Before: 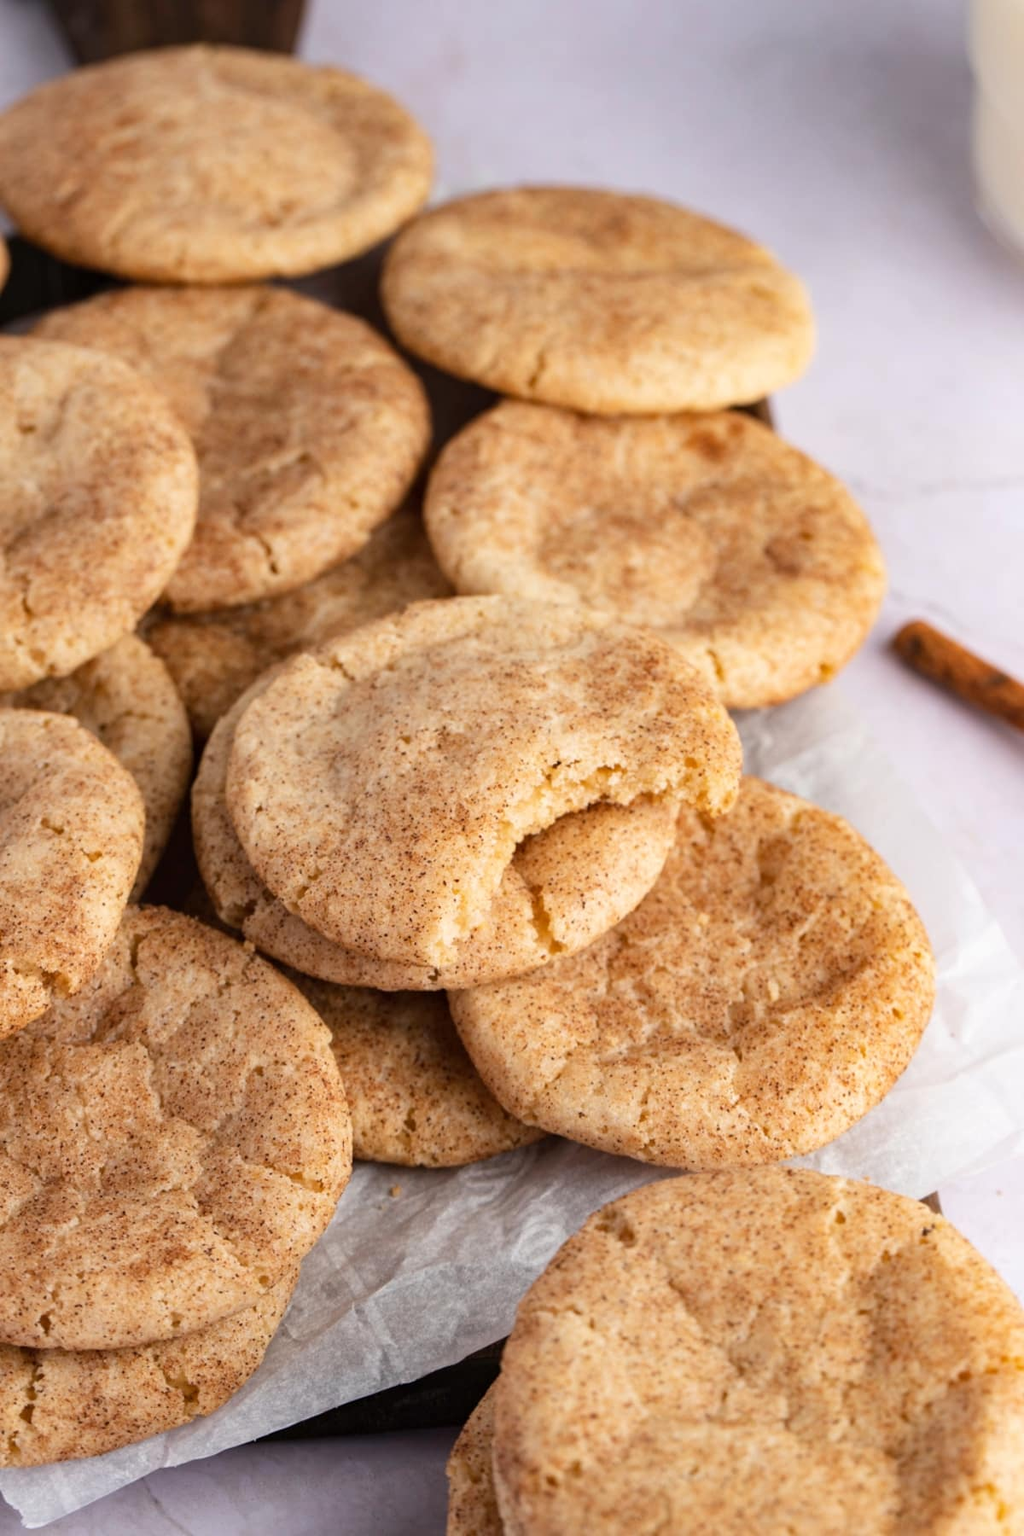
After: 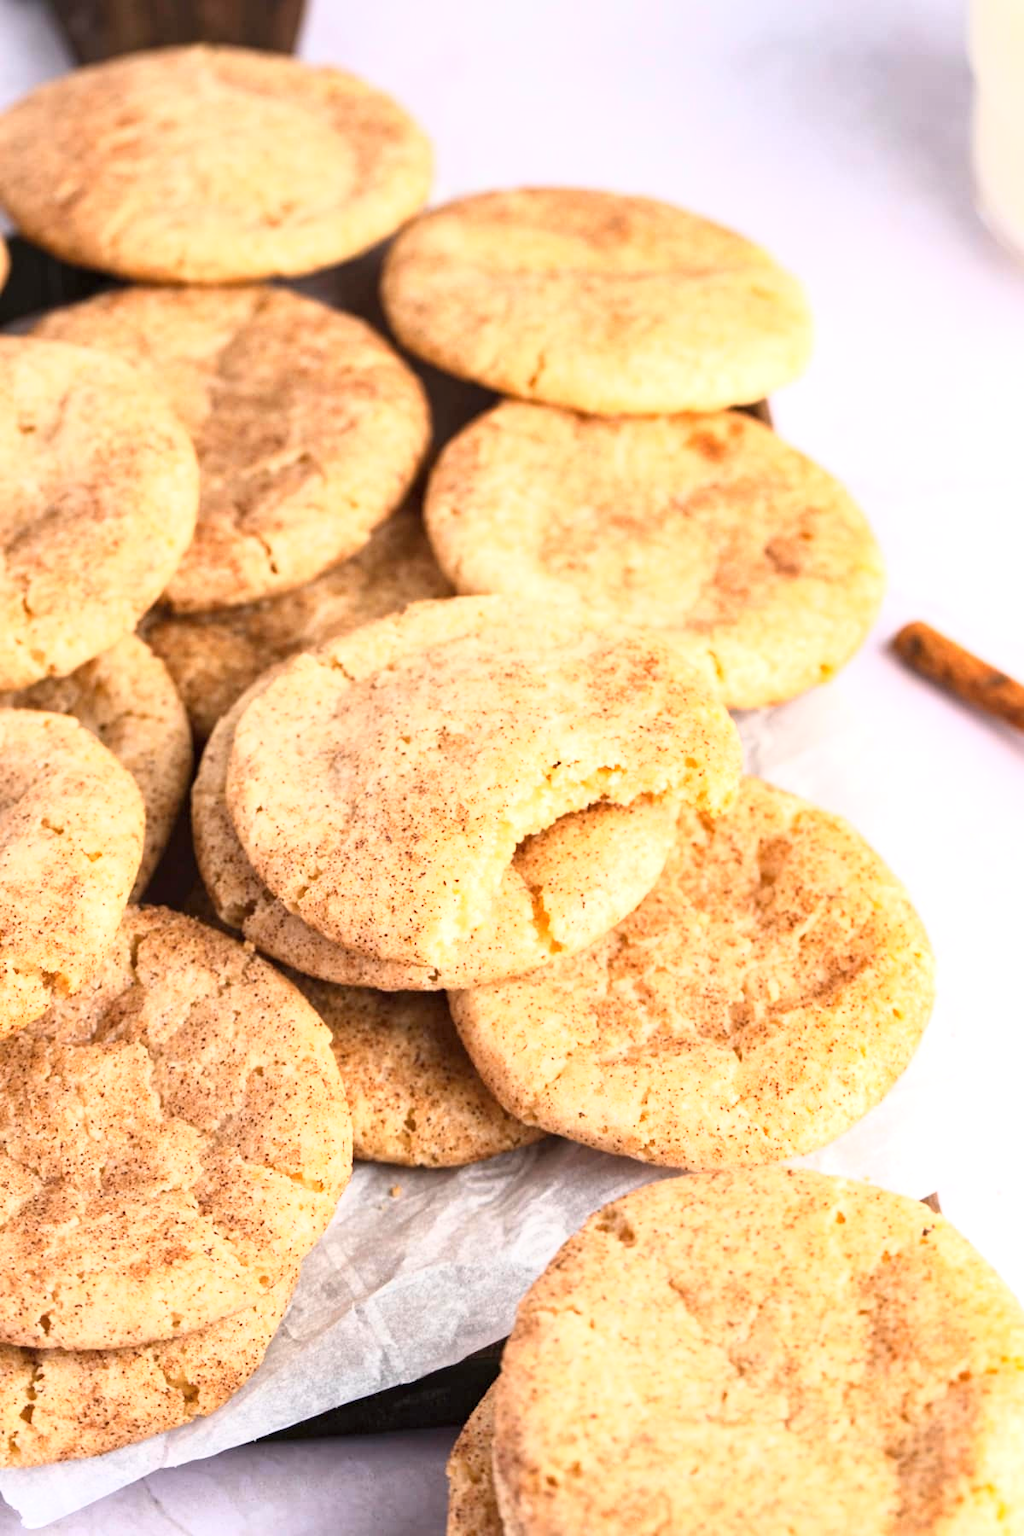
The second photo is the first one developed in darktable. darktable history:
base curve: curves: ch0 [(0, 0) (0.557, 0.834) (1, 1)]
exposure: black level correction 0, exposure 0.5 EV, compensate highlight preservation false
